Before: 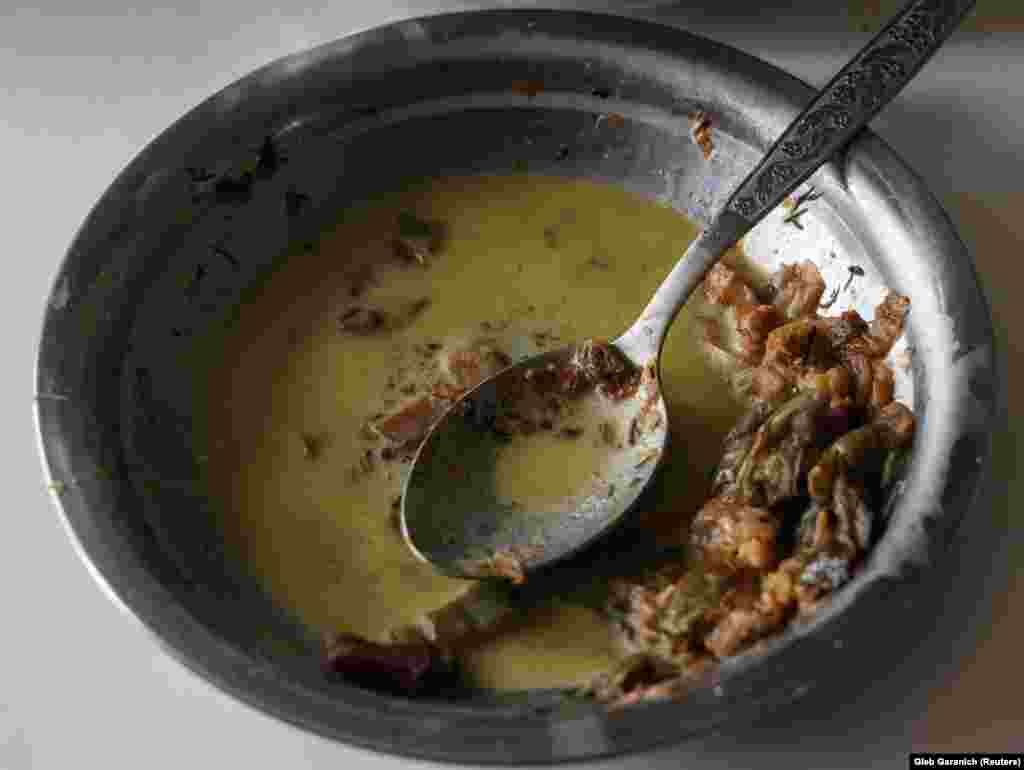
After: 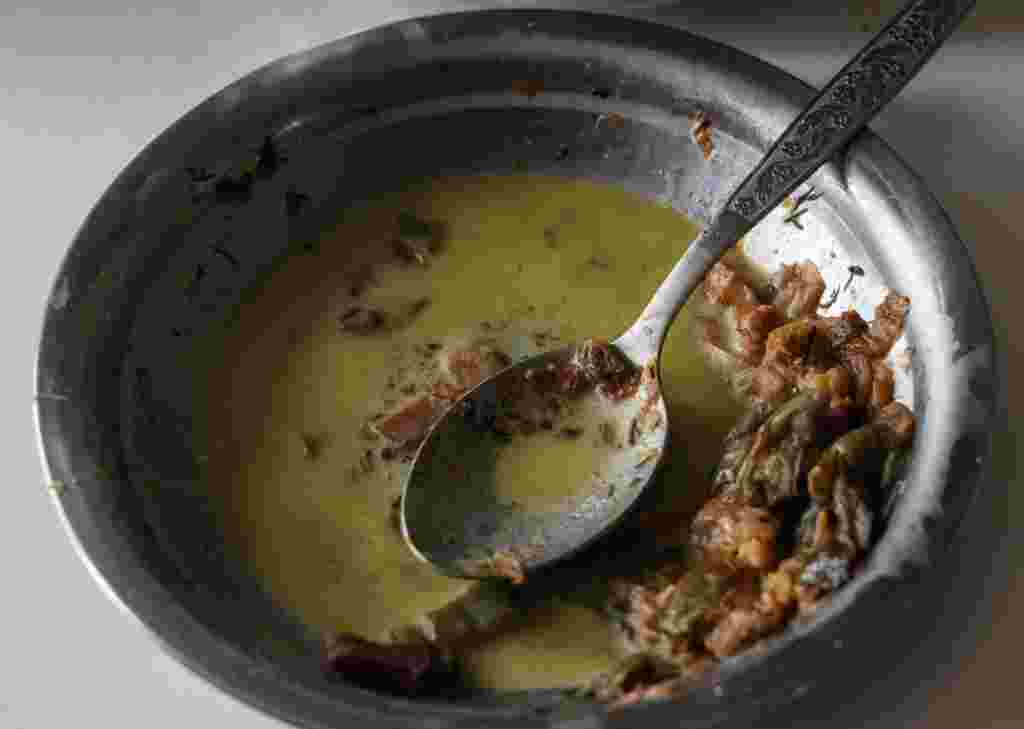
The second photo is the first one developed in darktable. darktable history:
crop and rotate: top 0.01%, bottom 5.266%
